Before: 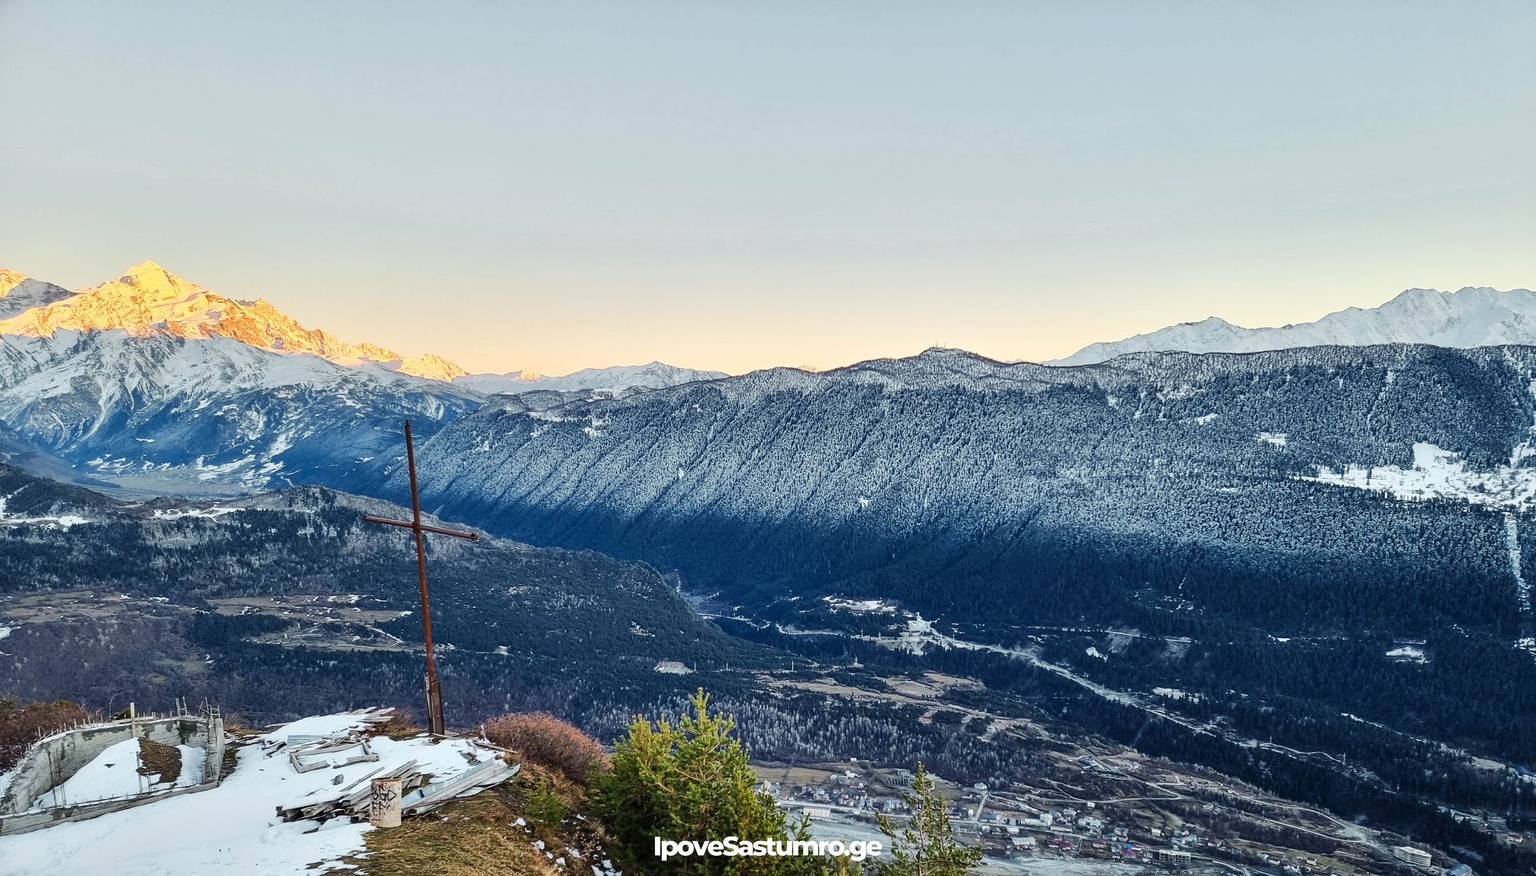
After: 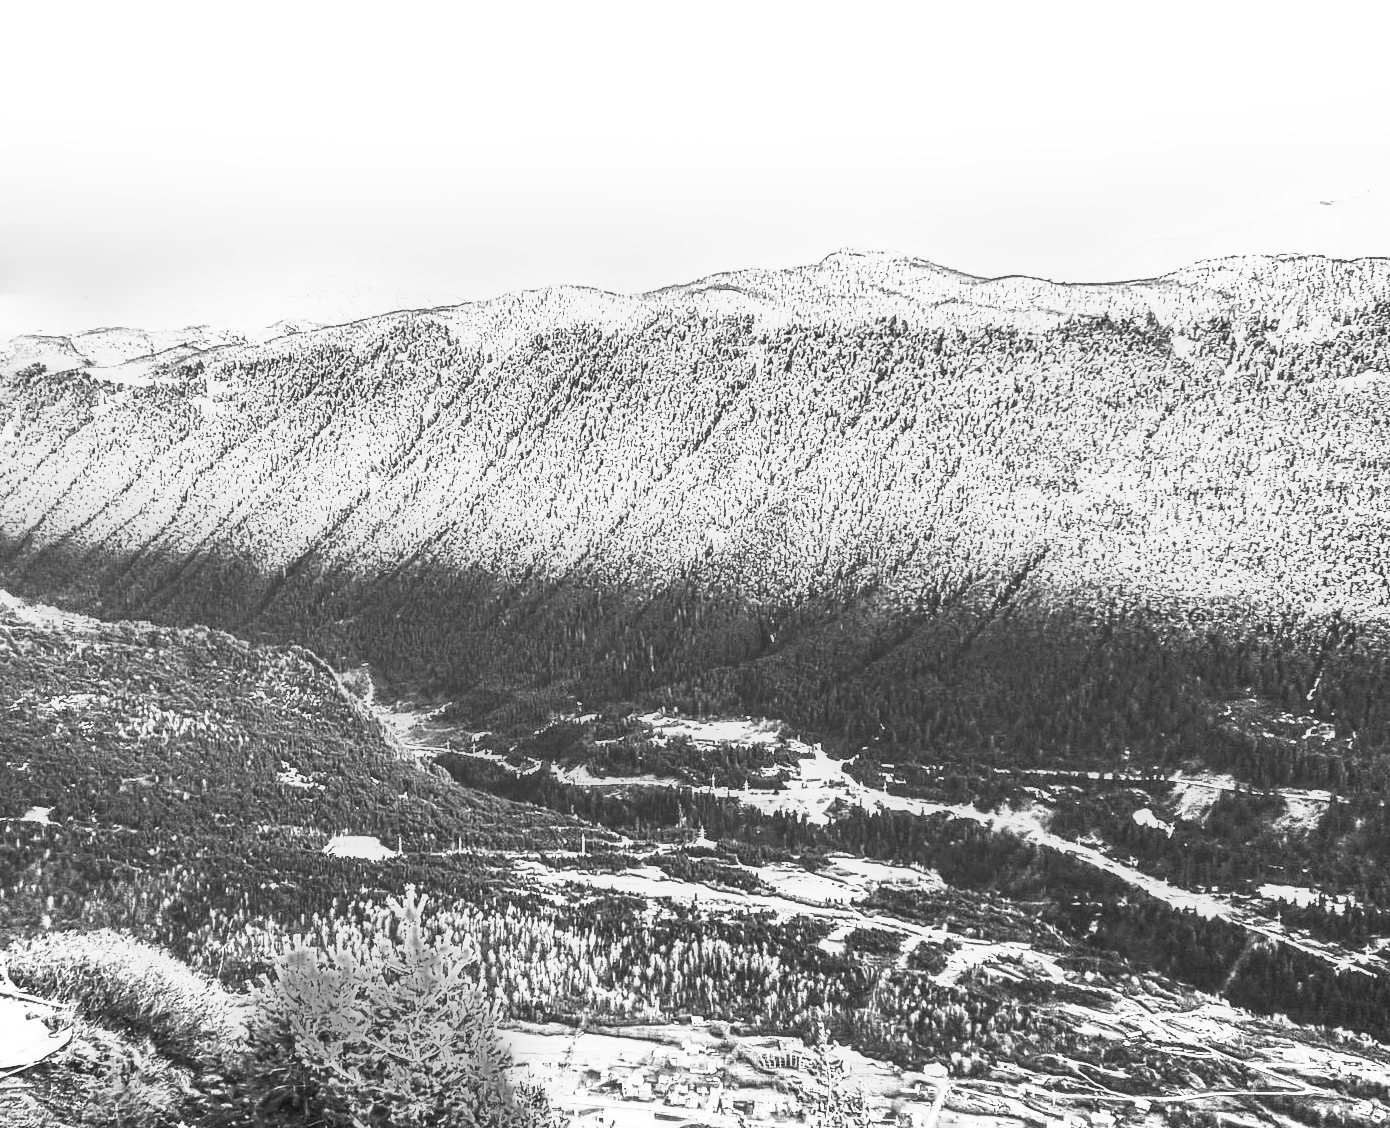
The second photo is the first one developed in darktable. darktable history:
local contrast: on, module defaults
monochrome: size 1
crop: left 31.379%, top 24.658%, right 20.326%, bottom 6.628%
contrast brightness saturation: contrast 1, brightness 1, saturation 1
exposure: exposure 1 EV, compensate highlight preservation false
color balance: output saturation 120%
tone equalizer: -8 EV -1.84 EV, -7 EV -1.16 EV, -6 EV -1.62 EV, smoothing diameter 25%, edges refinement/feathering 10, preserve details guided filter
